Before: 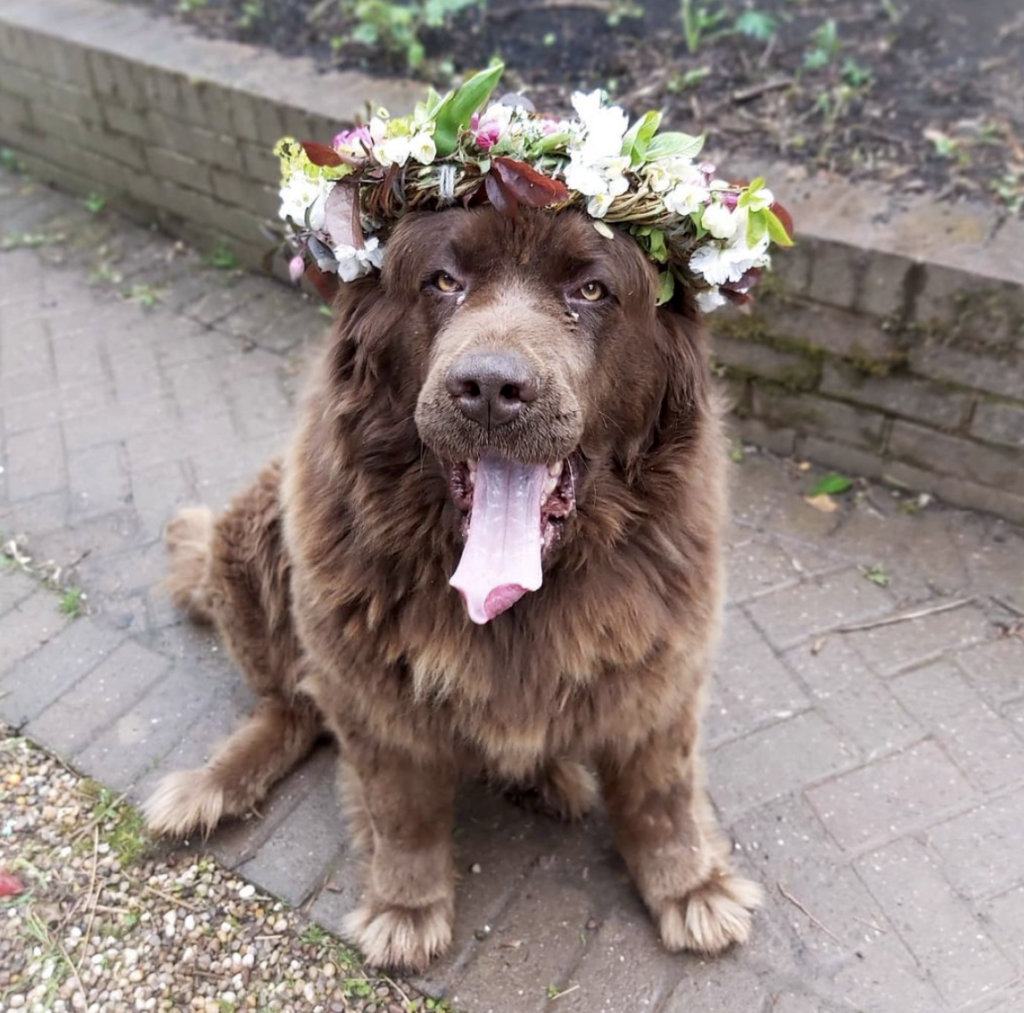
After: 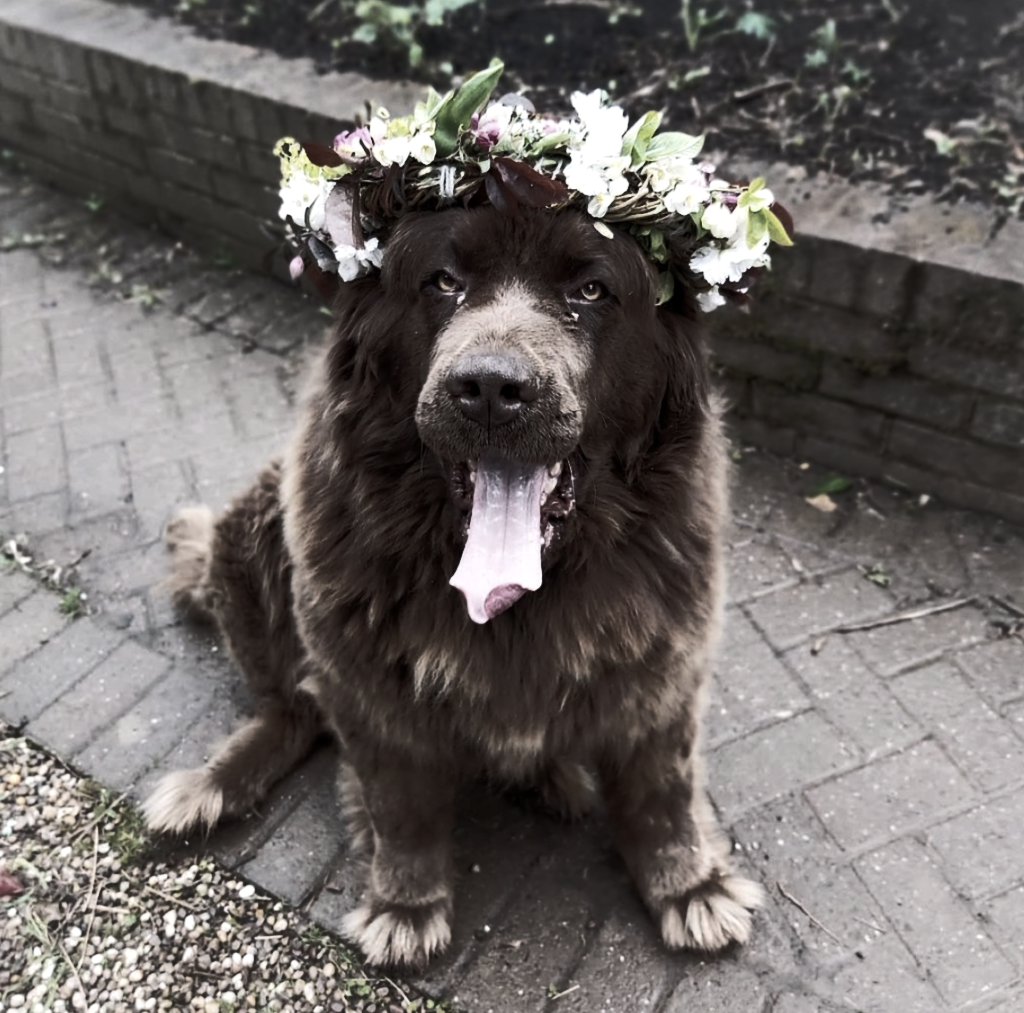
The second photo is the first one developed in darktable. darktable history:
color balance rgb: power › chroma 0.238%, power › hue 62.51°, perceptual saturation grading › global saturation -0.098%, perceptual brilliance grading › highlights 1.642%, perceptual brilliance grading › mid-tones -49.629%, perceptual brilliance grading › shadows -49.783%
shadows and highlights: shadows 13.55, white point adjustment 1.2, soften with gaussian
contrast brightness saturation: contrast 0.103, saturation -0.369
